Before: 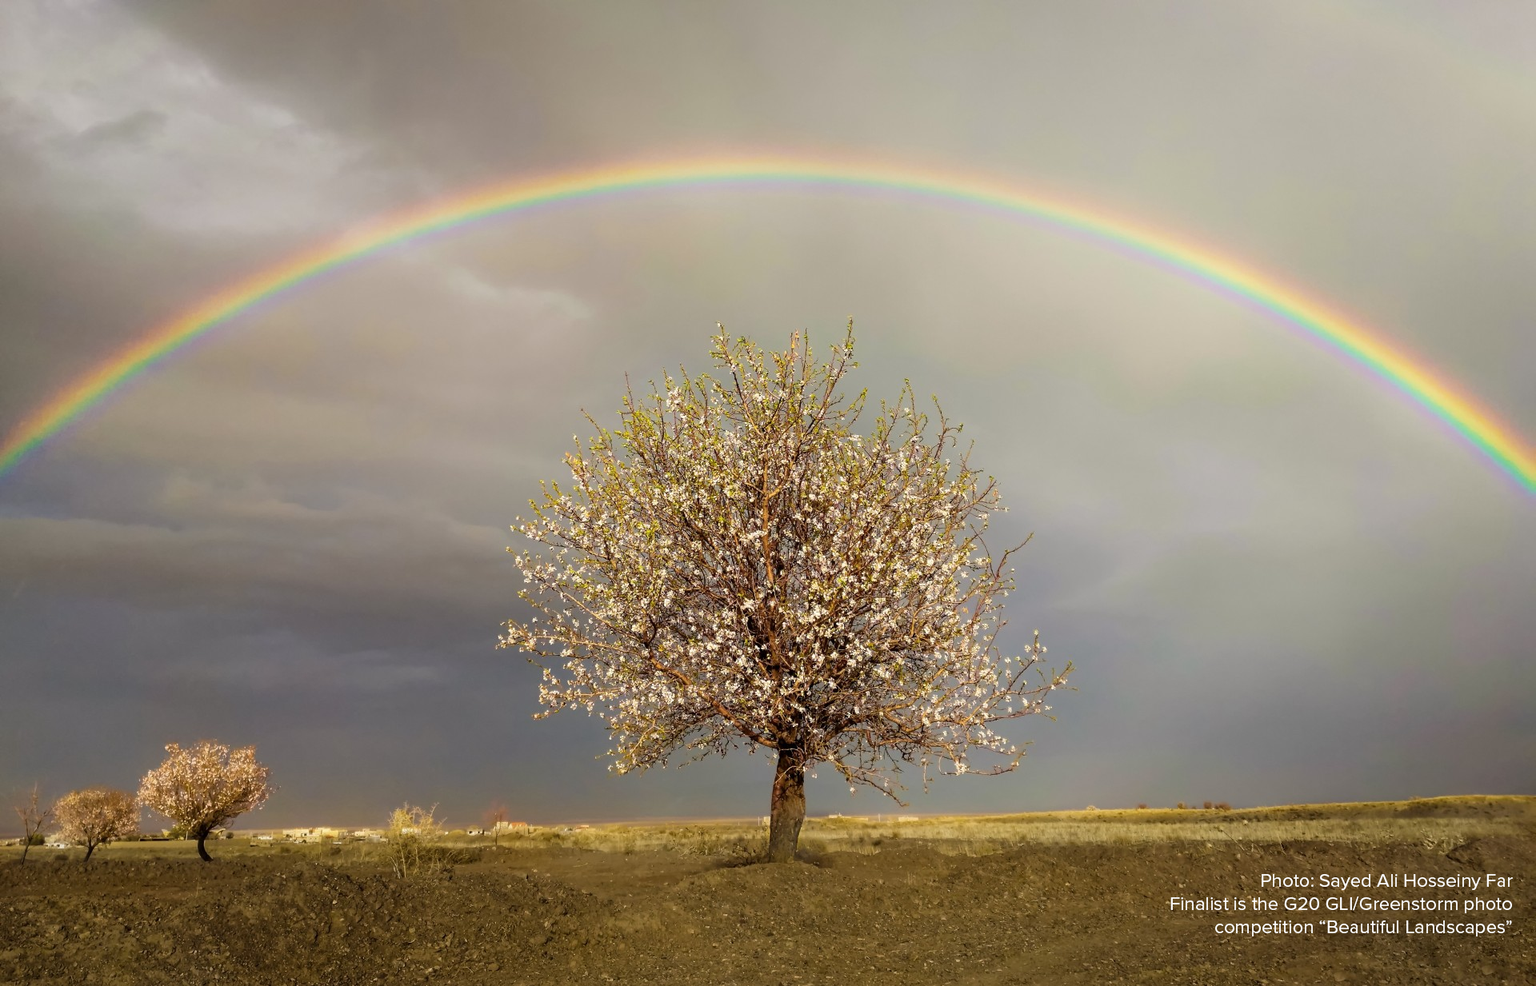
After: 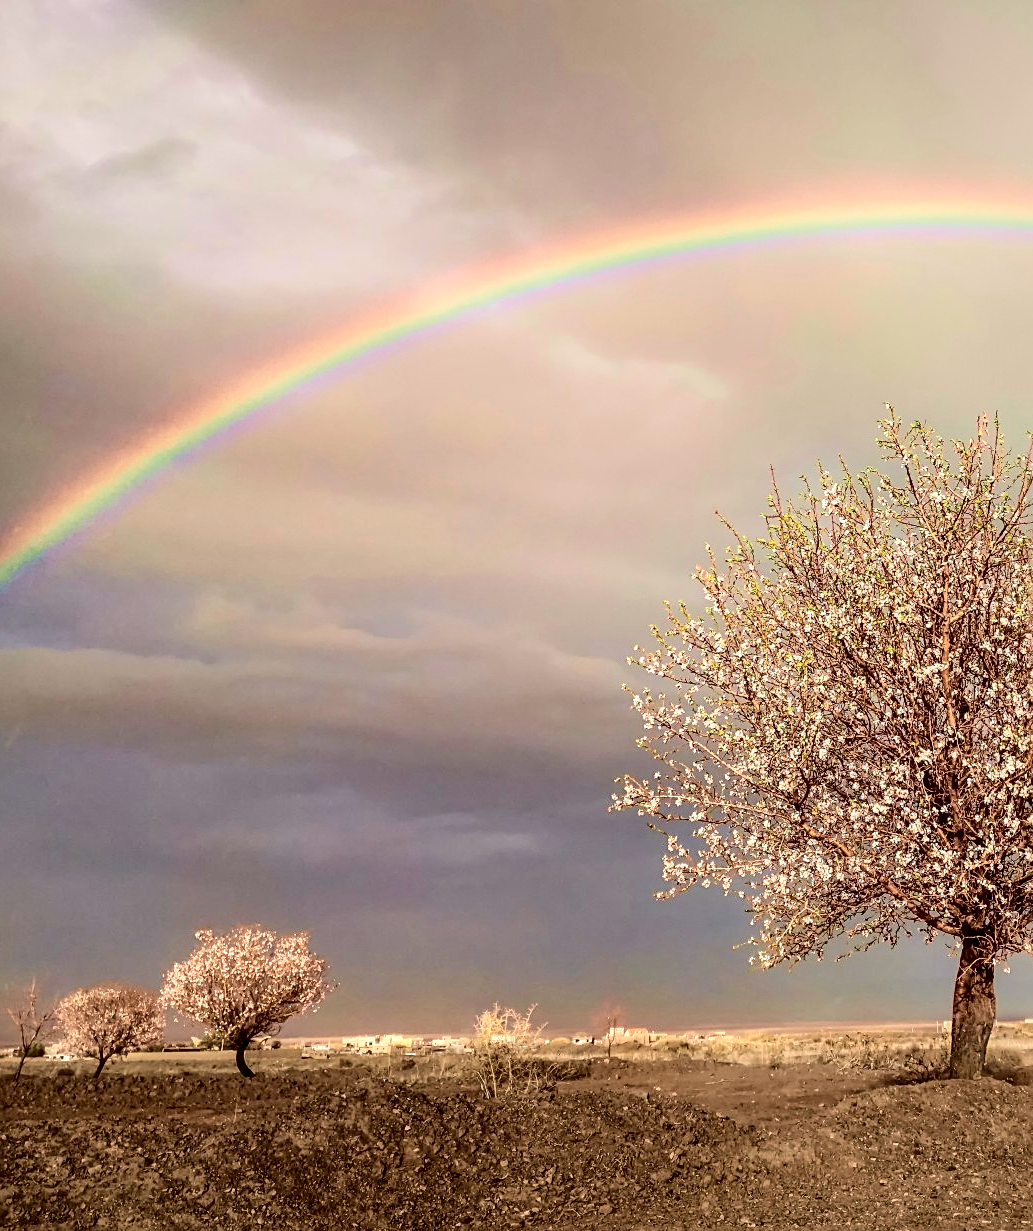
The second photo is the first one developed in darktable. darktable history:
sharpen: amount 0.575
exposure: exposure 0.515 EV, compensate highlight preservation false
tone curve: curves: ch0 [(0, 0) (0.049, 0.01) (0.154, 0.081) (0.491, 0.519) (0.748, 0.765) (1, 0.919)]; ch1 [(0, 0) (0.172, 0.123) (0.317, 0.272) (0.401, 0.422) (0.489, 0.496) (0.531, 0.557) (0.615, 0.612) (0.741, 0.783) (1, 1)]; ch2 [(0, 0) (0.411, 0.424) (0.483, 0.478) (0.544, 0.56) (0.686, 0.638) (1, 1)], color space Lab, independent channels, preserve colors none
local contrast: highlights 61%, detail 143%, midtone range 0.428
crop: left 0.587%, right 45.588%, bottom 0.086%
